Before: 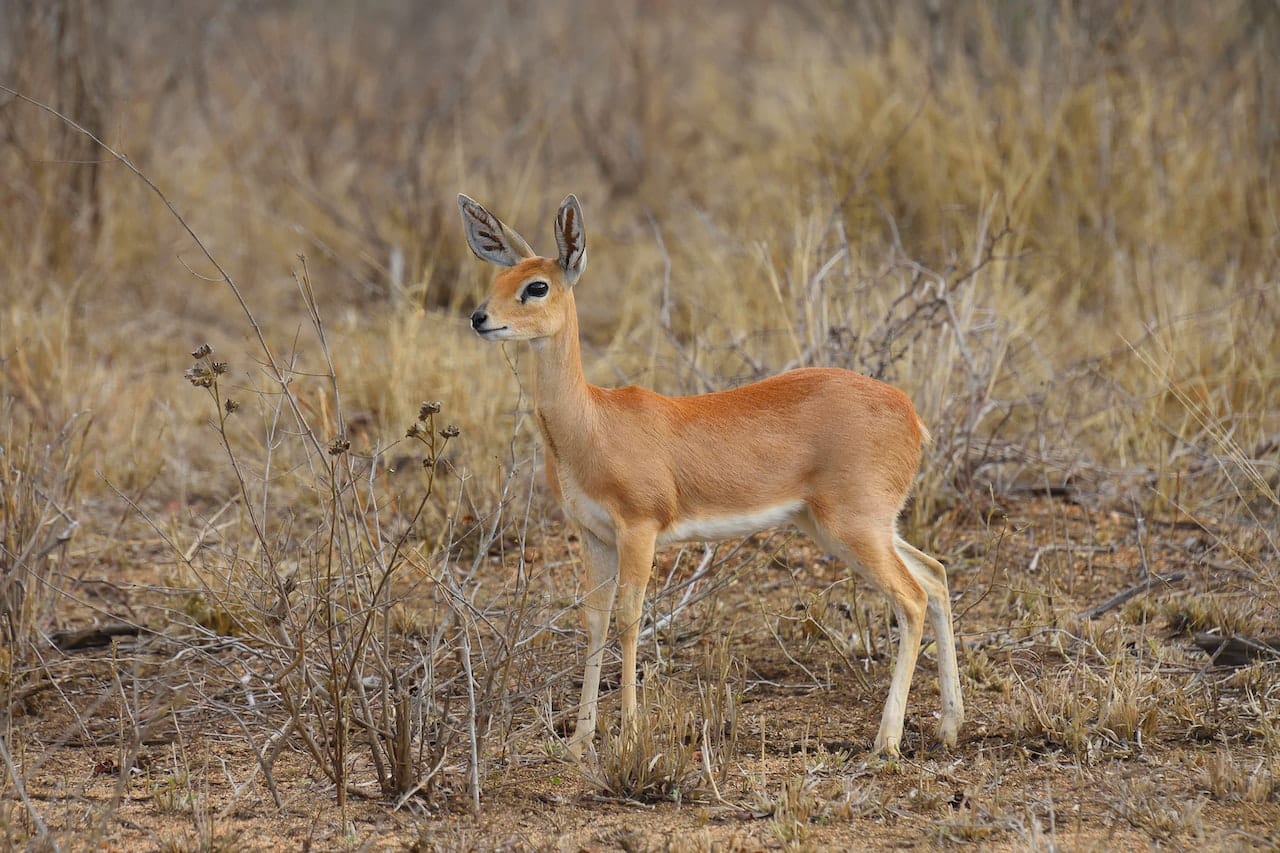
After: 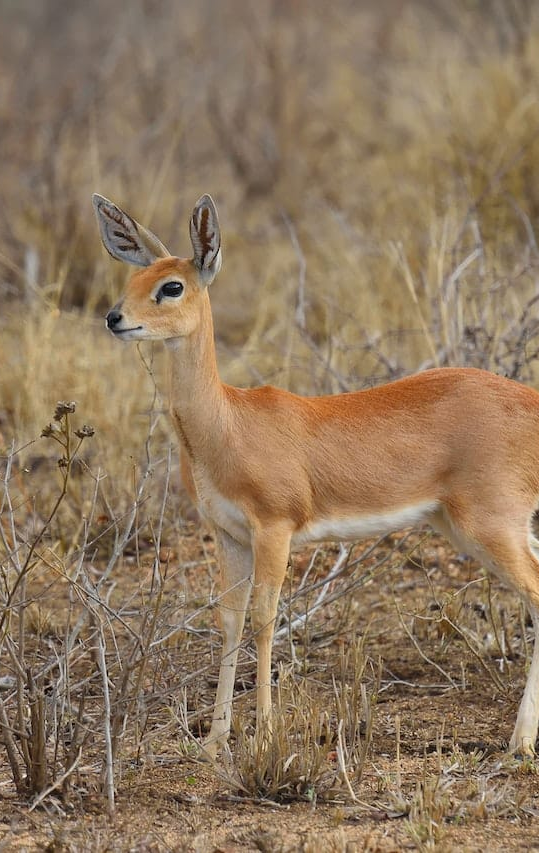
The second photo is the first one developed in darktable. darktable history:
crop: left 28.583%, right 29.231%
shadows and highlights: low approximation 0.01, soften with gaussian
